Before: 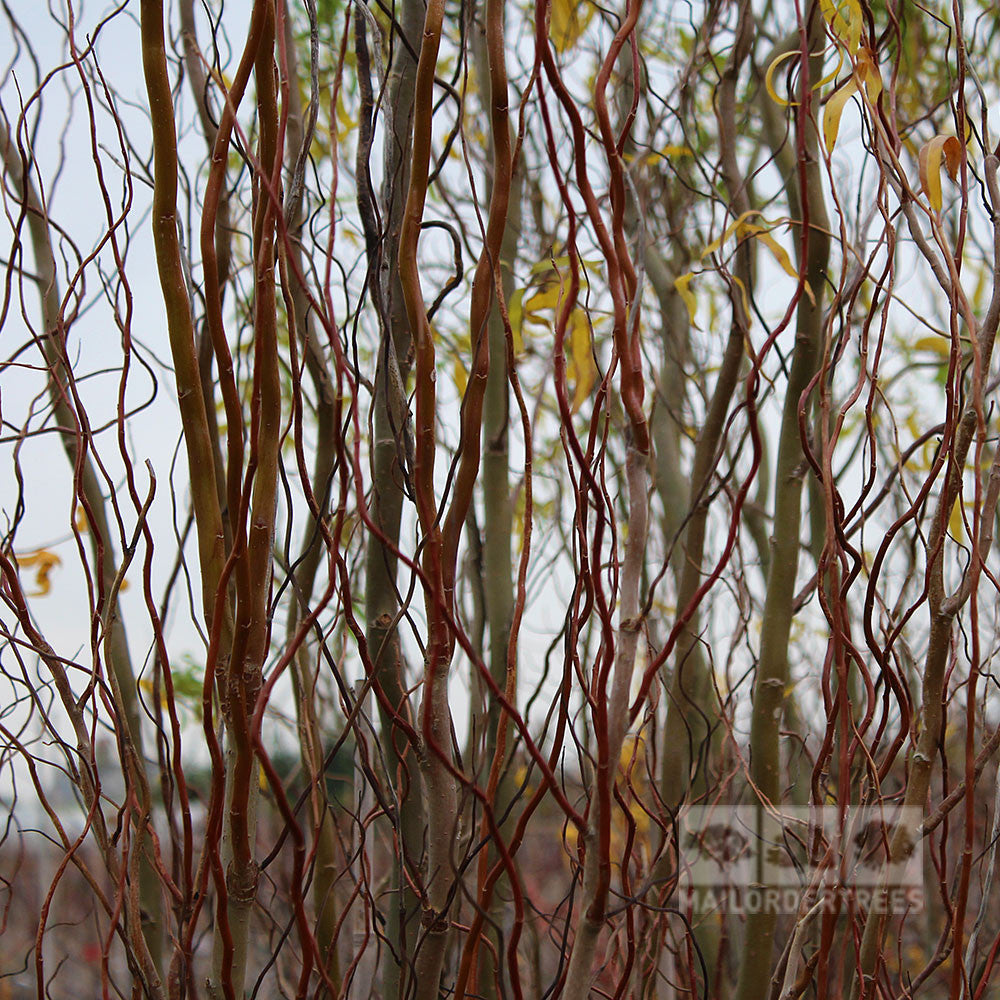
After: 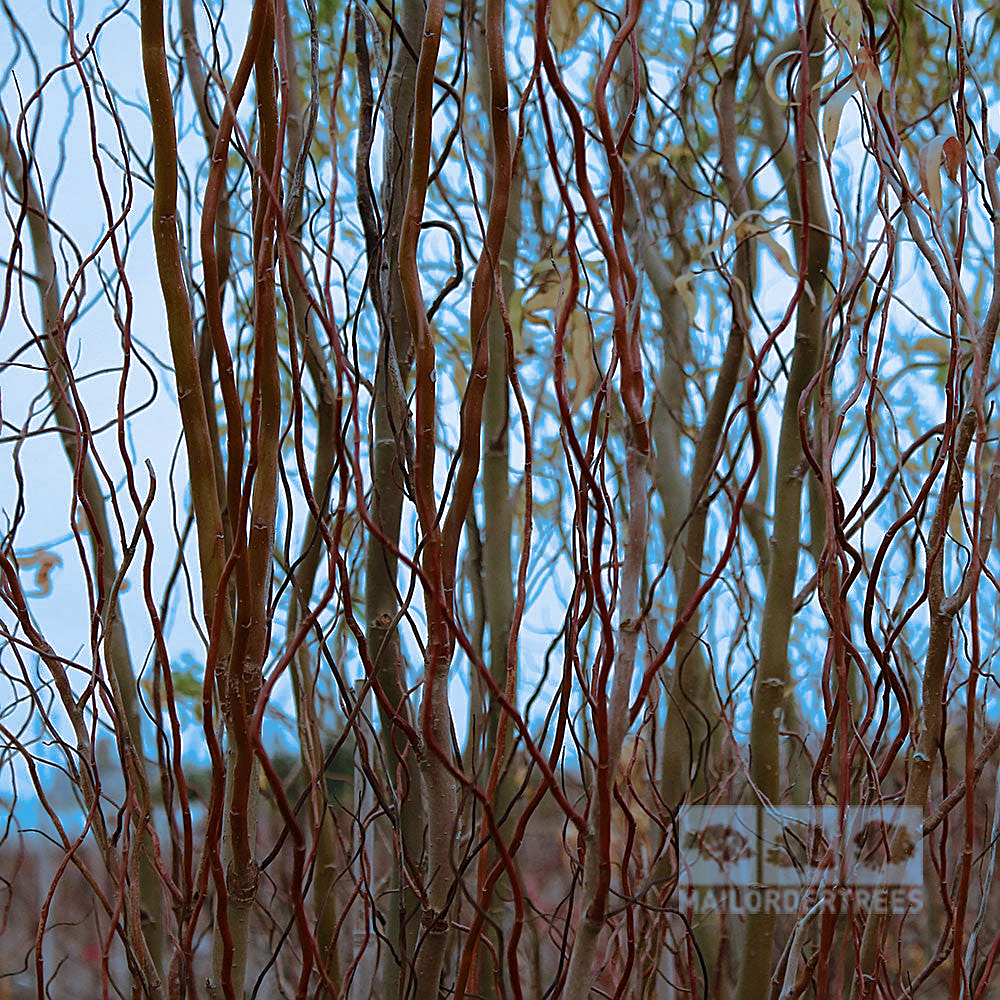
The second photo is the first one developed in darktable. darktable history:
split-toning: shadows › hue 220°, shadows › saturation 0.64, highlights › hue 220°, highlights › saturation 0.64, balance 0, compress 5.22%
sharpen: on, module defaults
